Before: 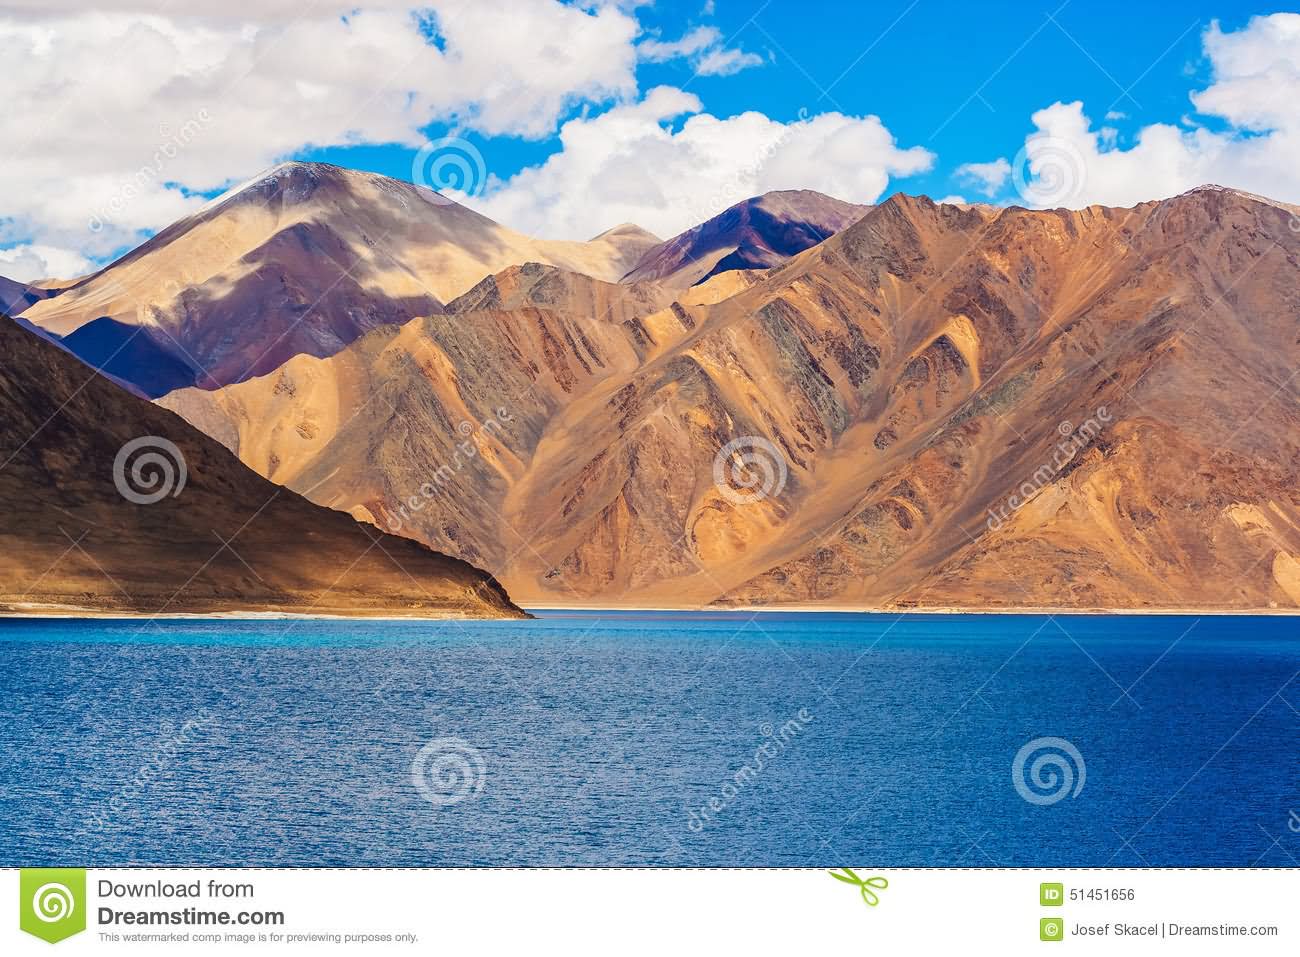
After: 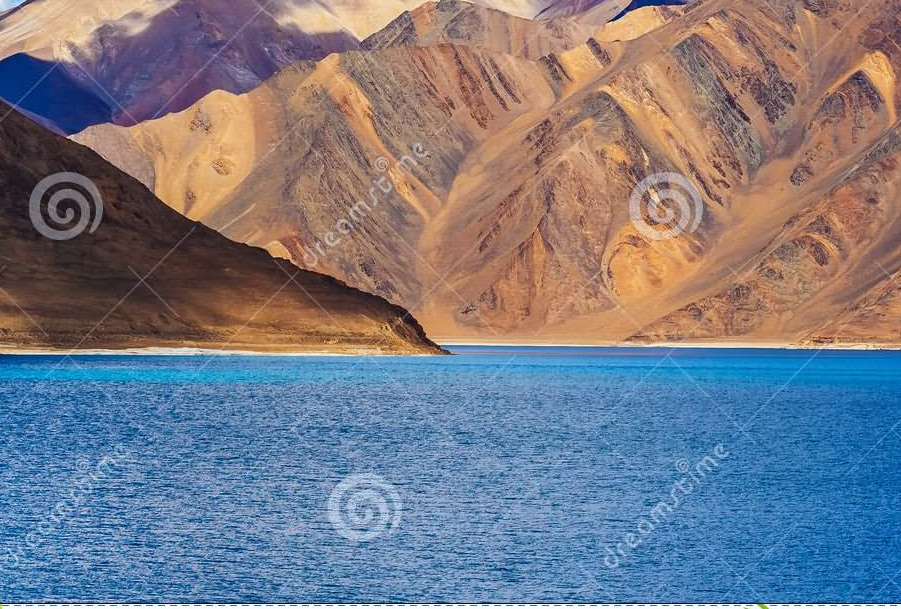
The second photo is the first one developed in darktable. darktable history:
white balance: red 0.967, blue 1.049
crop: left 6.488%, top 27.668%, right 24.183%, bottom 8.656%
